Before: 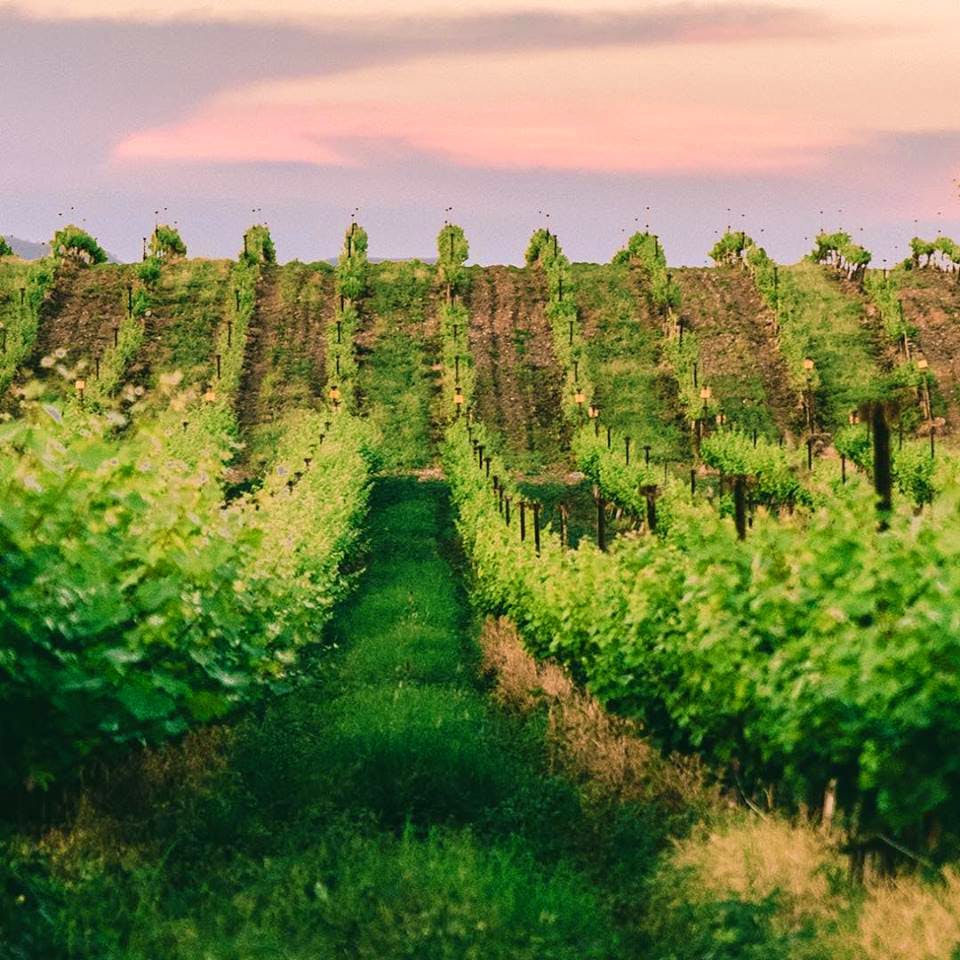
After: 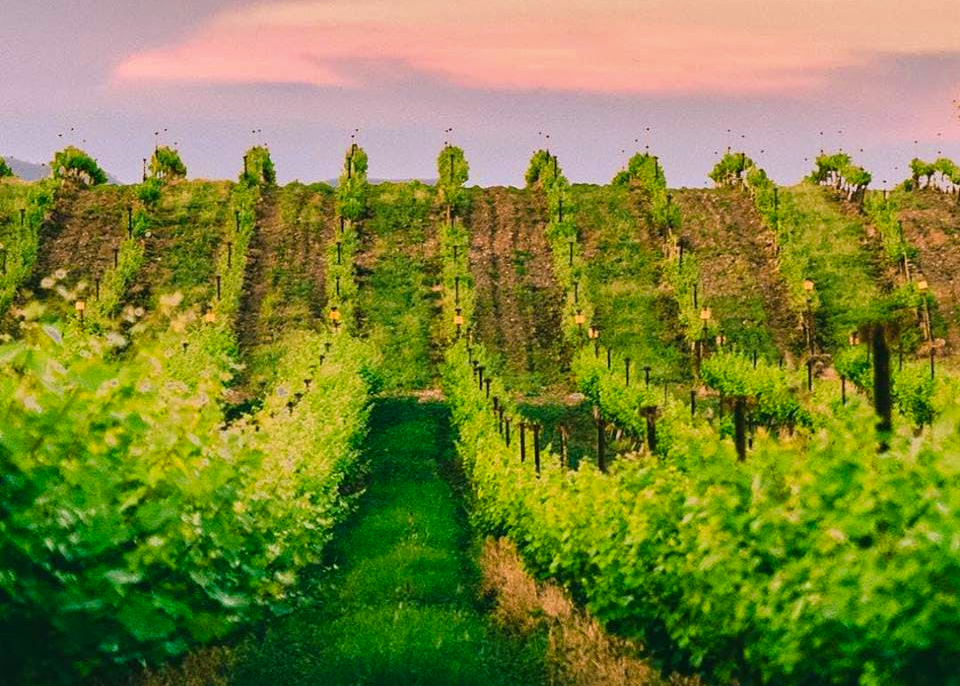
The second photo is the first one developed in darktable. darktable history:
color balance rgb: perceptual saturation grading › global saturation 19.969%
crop and rotate: top 8.241%, bottom 20.22%
shadows and highlights: shadows 25.67, highlights -48.17, soften with gaussian
